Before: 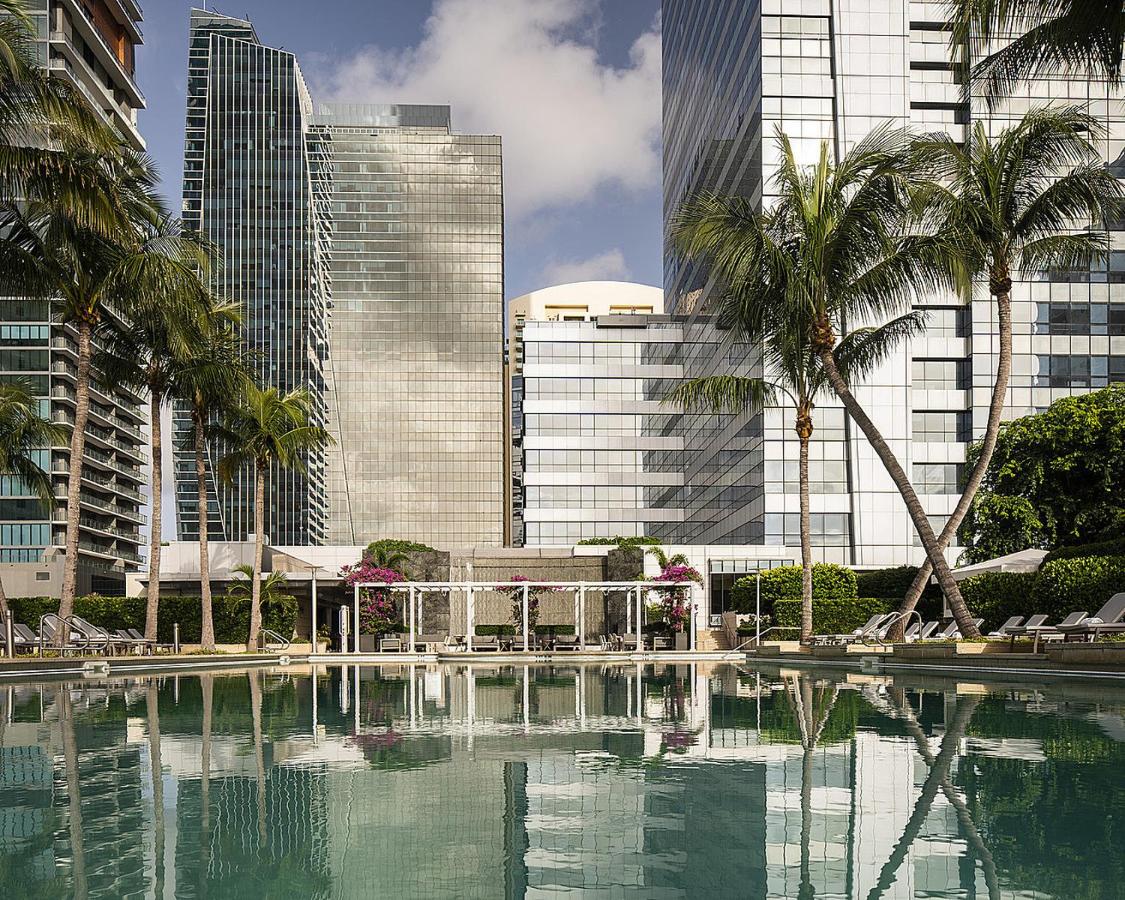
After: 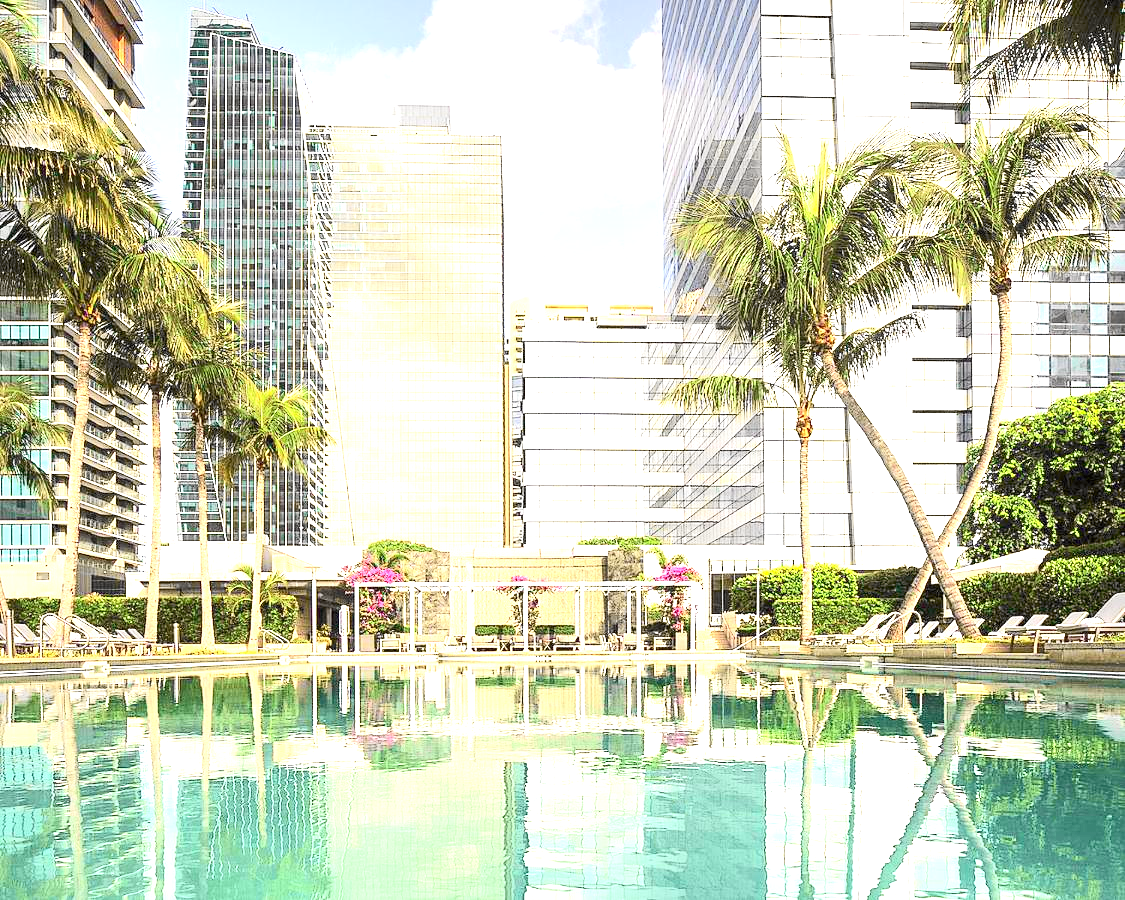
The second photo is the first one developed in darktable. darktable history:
tone curve: curves: ch0 [(0, 0) (0.055, 0.057) (0.258, 0.307) (0.434, 0.543) (0.517, 0.657) (0.745, 0.874) (1, 1)]; ch1 [(0, 0) (0.346, 0.307) (0.418, 0.383) (0.46, 0.439) (0.482, 0.493) (0.502, 0.503) (0.517, 0.514) (0.55, 0.561) (0.588, 0.603) (0.646, 0.688) (1, 1)]; ch2 [(0, 0) (0.346, 0.34) (0.431, 0.45) (0.485, 0.499) (0.5, 0.503) (0.527, 0.525) (0.545, 0.562) (0.679, 0.706) (1, 1)], color space Lab, independent channels, preserve colors none
exposure: exposure 2.25 EV, compensate highlight preservation false
